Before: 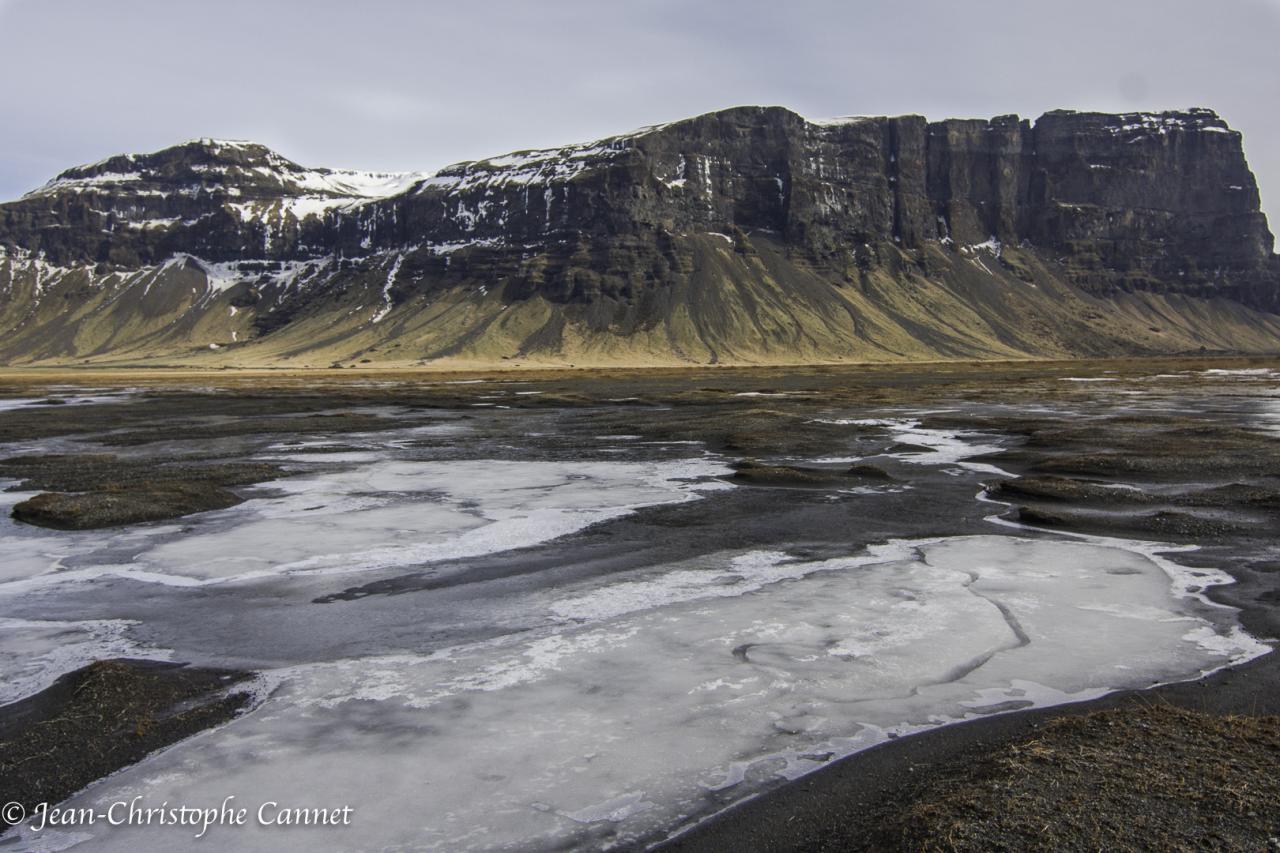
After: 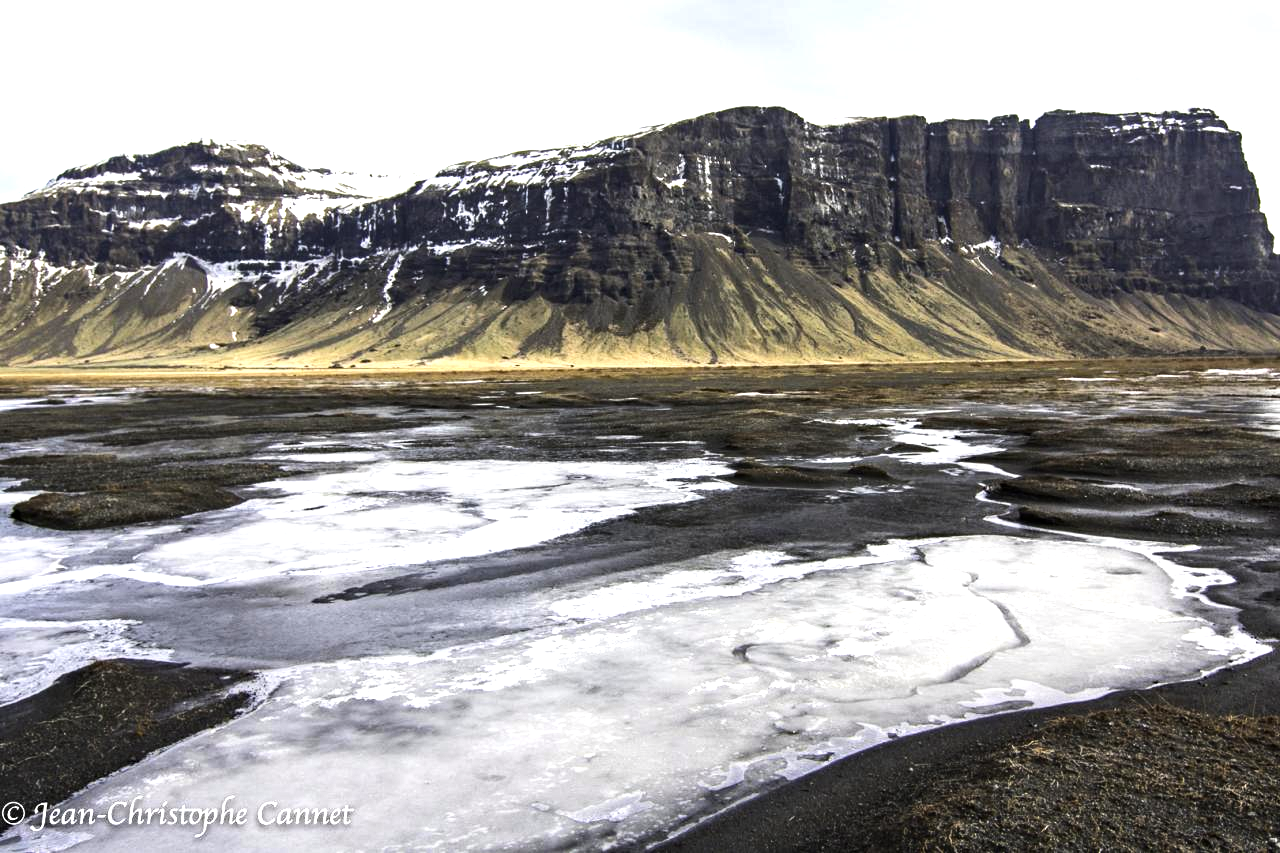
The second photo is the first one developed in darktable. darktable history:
tone equalizer: -8 EV -0.75 EV, -7 EV -0.7 EV, -6 EV -0.6 EV, -5 EV -0.4 EV, -3 EV 0.4 EV, -2 EV 0.6 EV, -1 EV 0.7 EV, +0 EV 0.75 EV, edges refinement/feathering 500, mask exposure compensation -1.57 EV, preserve details no
exposure: black level correction 0, exposure 0.7 EV, compensate exposure bias true, compensate highlight preservation false
haze removal: compatibility mode true, adaptive false
